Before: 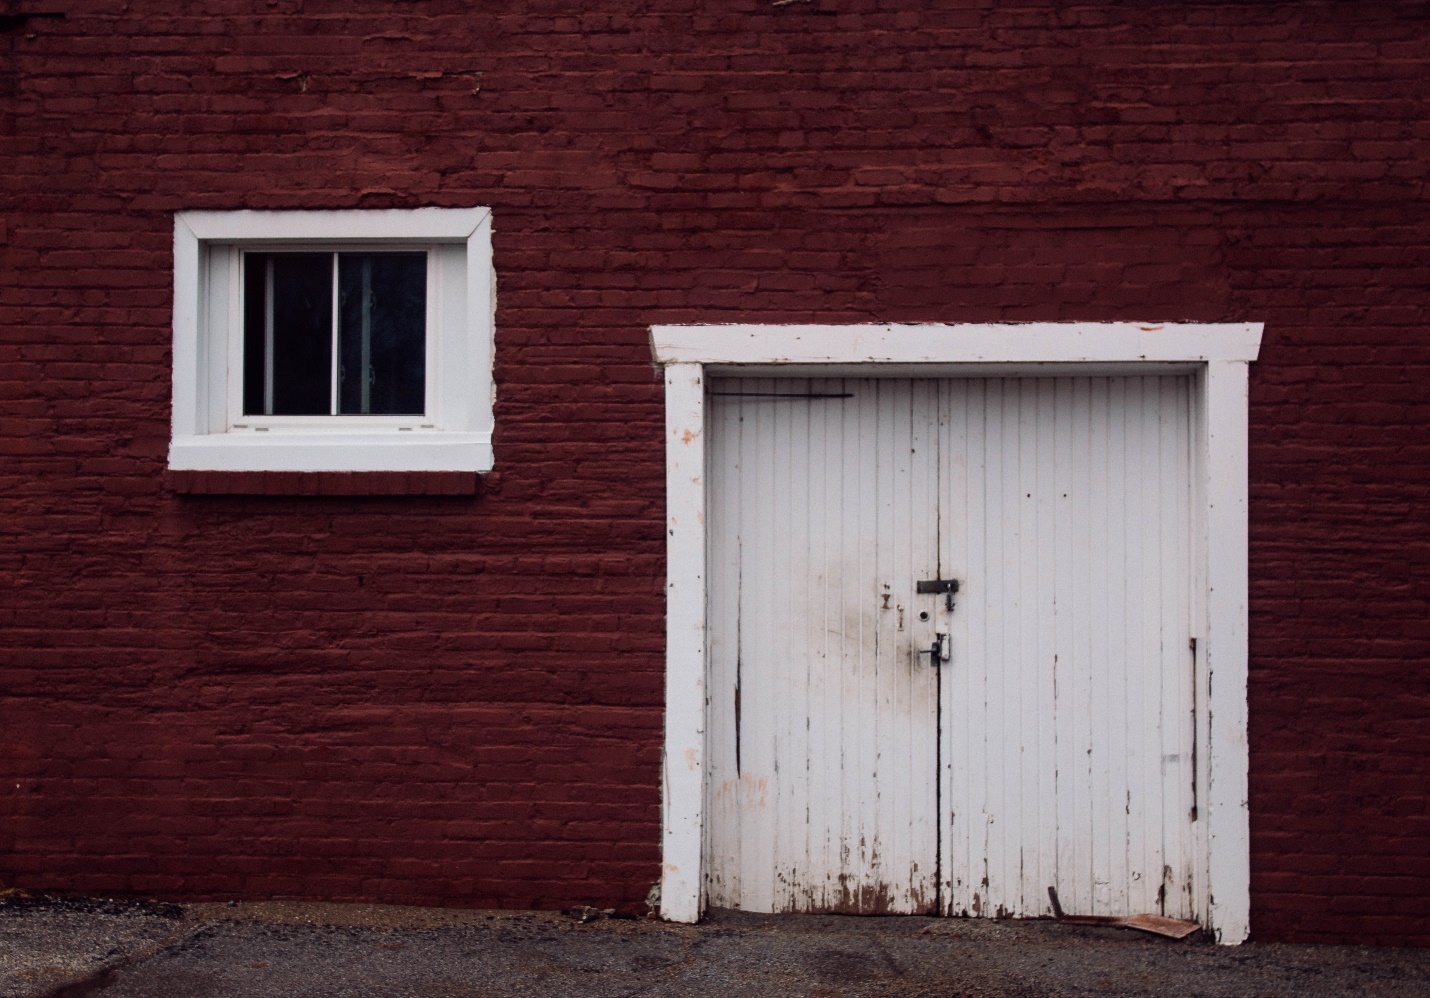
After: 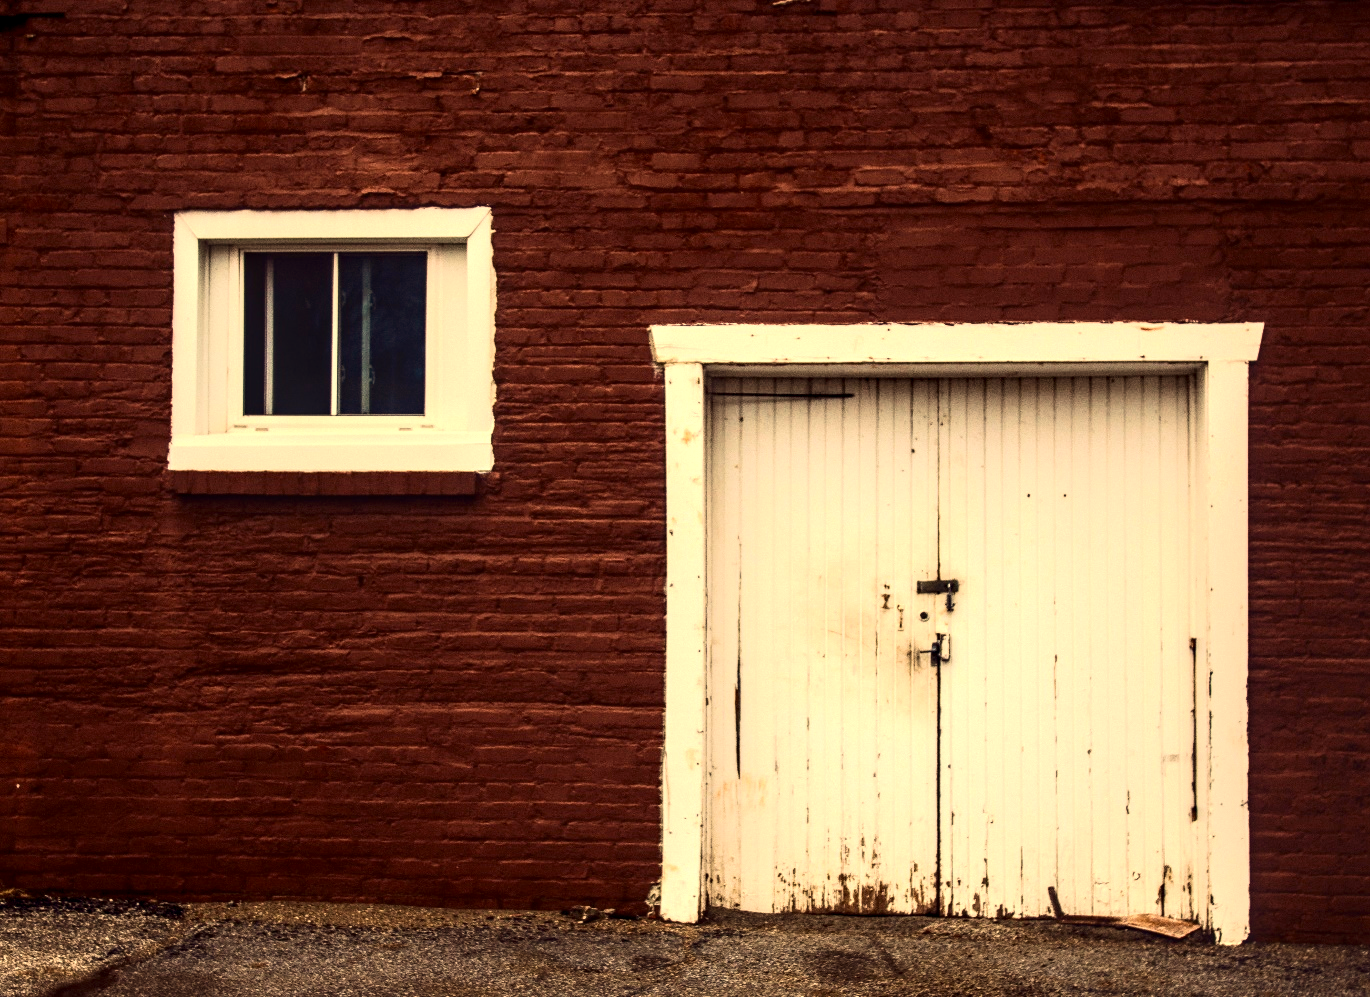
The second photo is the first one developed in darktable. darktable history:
exposure: black level correction 0, exposure 0.95 EV, compensate exposure bias true, compensate highlight preservation false
local contrast: highlights 40%, shadows 60%, detail 136%, midtone range 0.514
crop: right 4.126%, bottom 0.031%
contrast brightness saturation: contrast 0.28
white balance: red 1.138, green 0.996, blue 0.812
velvia: on, module defaults
color contrast: green-magenta contrast 0.85, blue-yellow contrast 1.25, unbound 0
